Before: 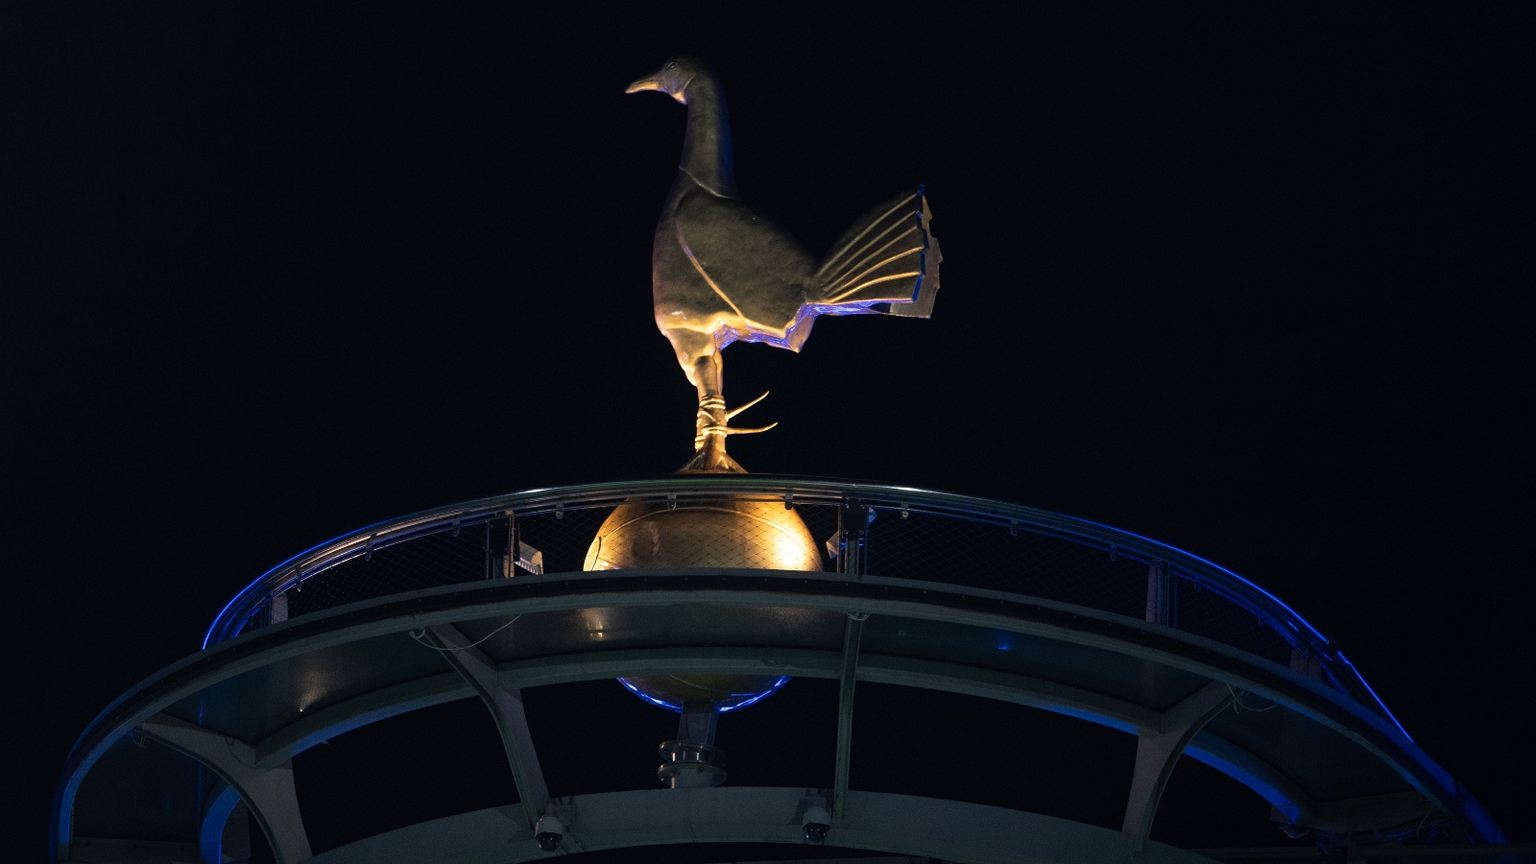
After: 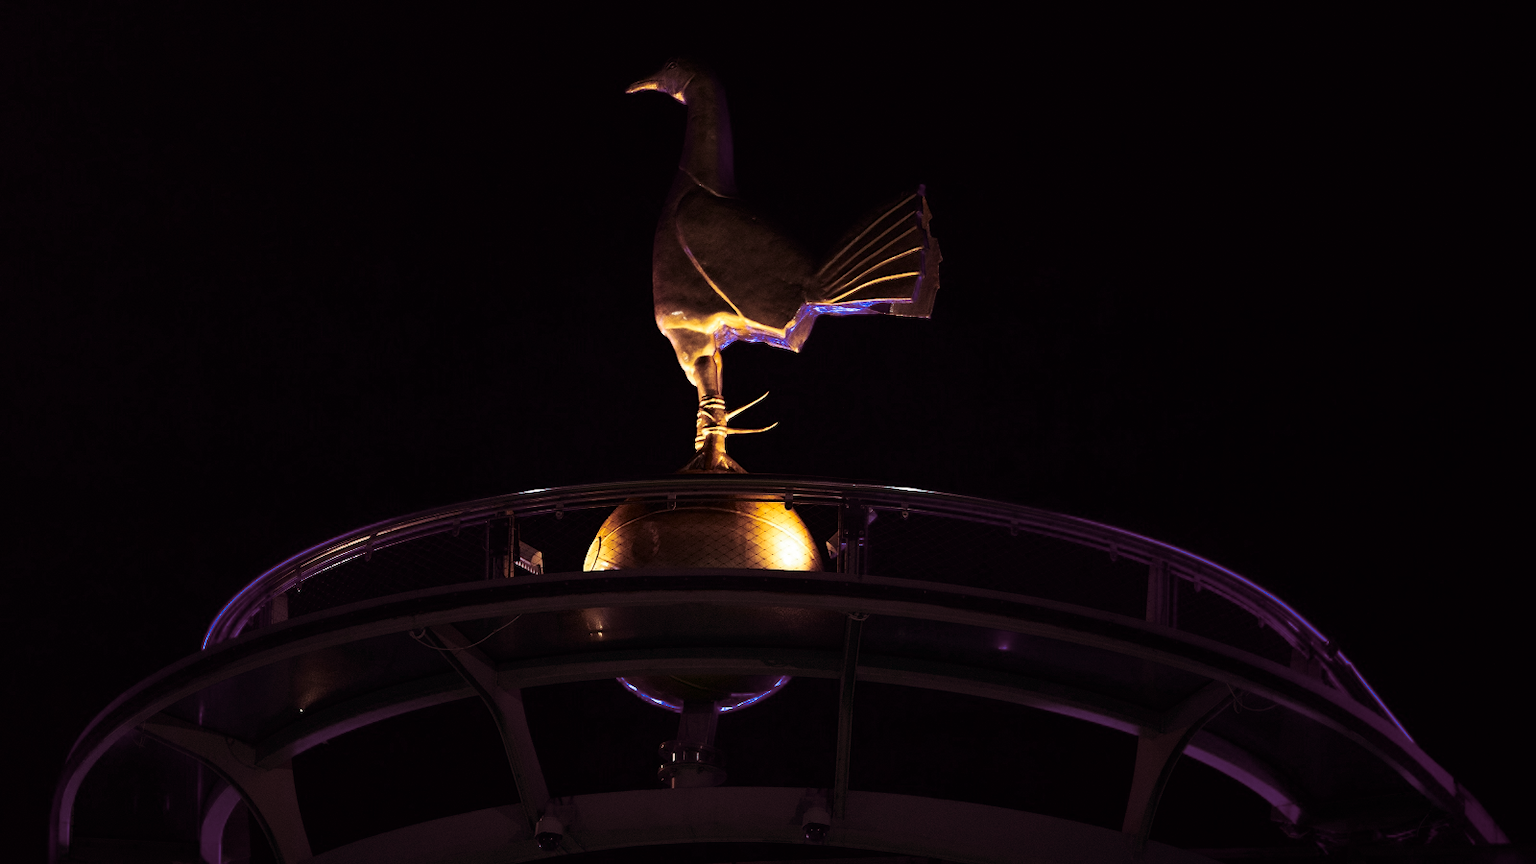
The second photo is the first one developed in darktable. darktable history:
split-toning: on, module defaults
contrast brightness saturation: contrast 0.19, brightness -0.11, saturation 0.21
shadows and highlights: shadows -23.08, highlights 46.15, soften with gaussian
